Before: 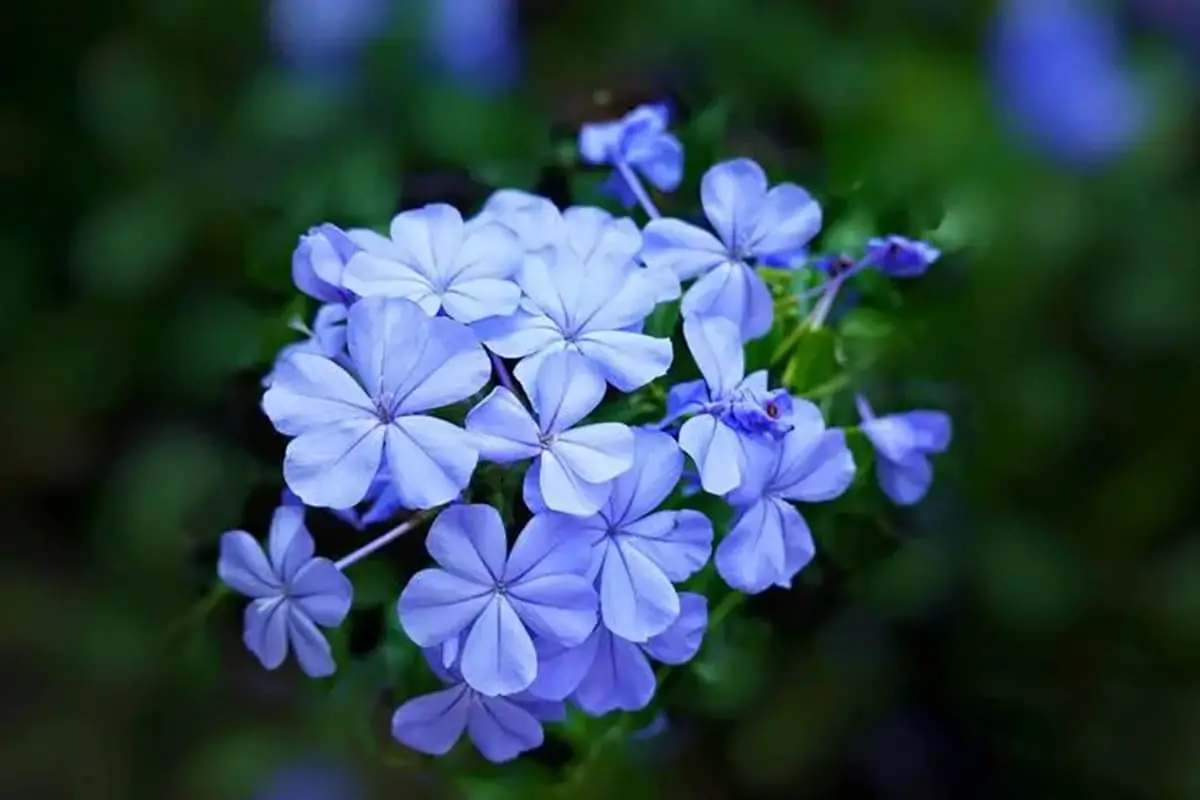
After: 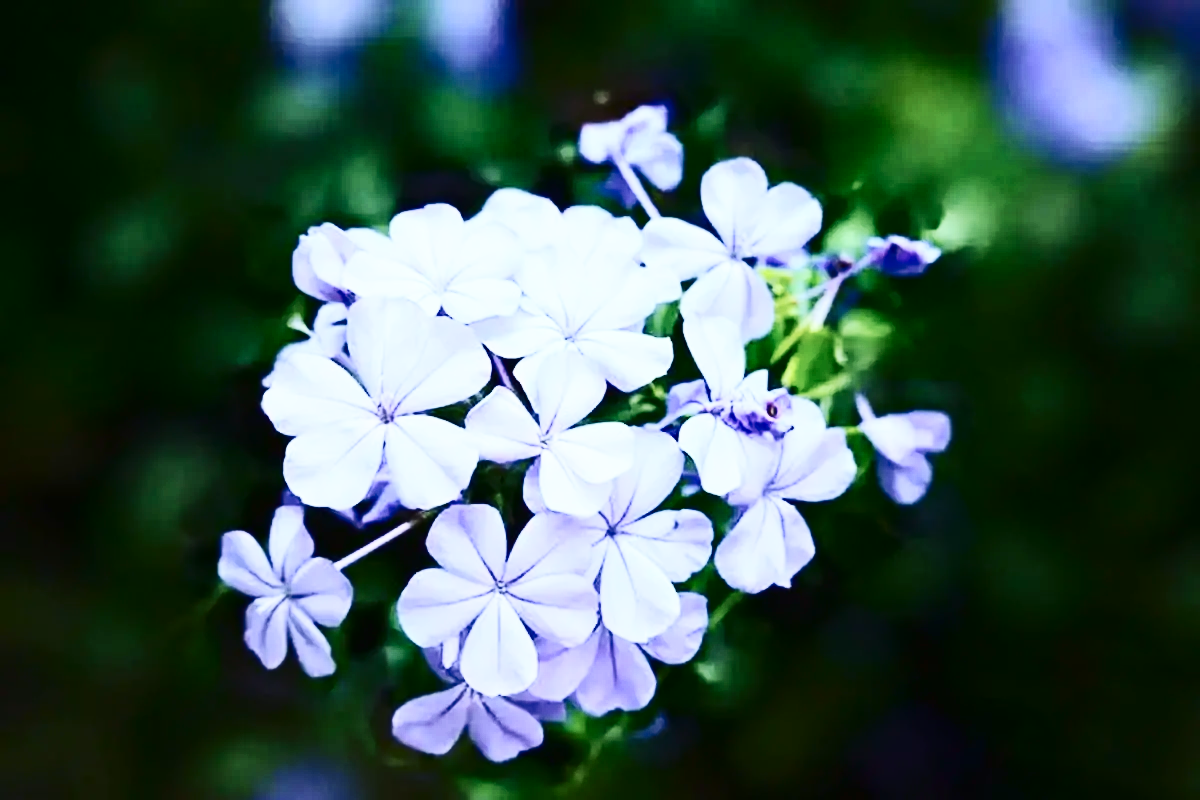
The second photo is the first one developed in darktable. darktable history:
base curve: curves: ch0 [(0, 0.007) (0.028, 0.063) (0.121, 0.311) (0.46, 0.743) (0.859, 0.957) (1, 1)], preserve colors none
contrast brightness saturation: contrast 0.5, saturation -0.1
